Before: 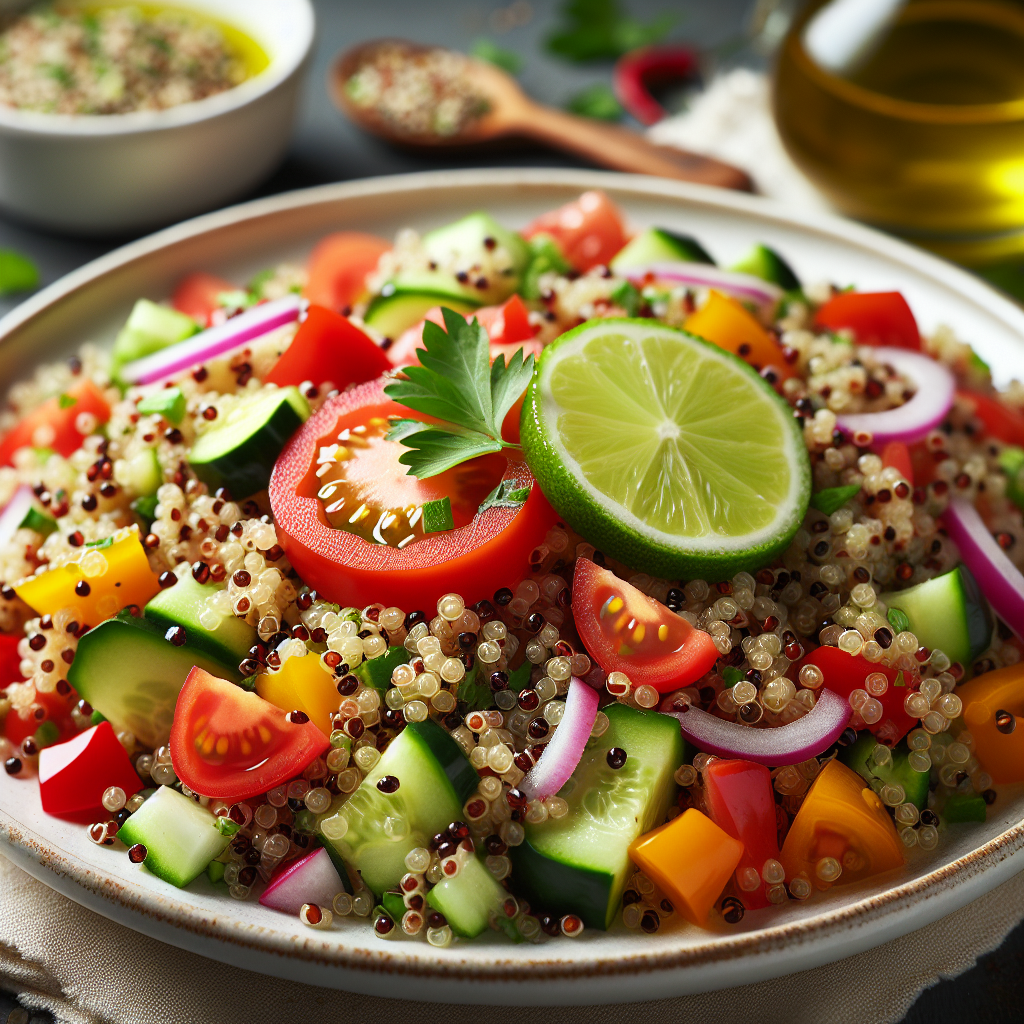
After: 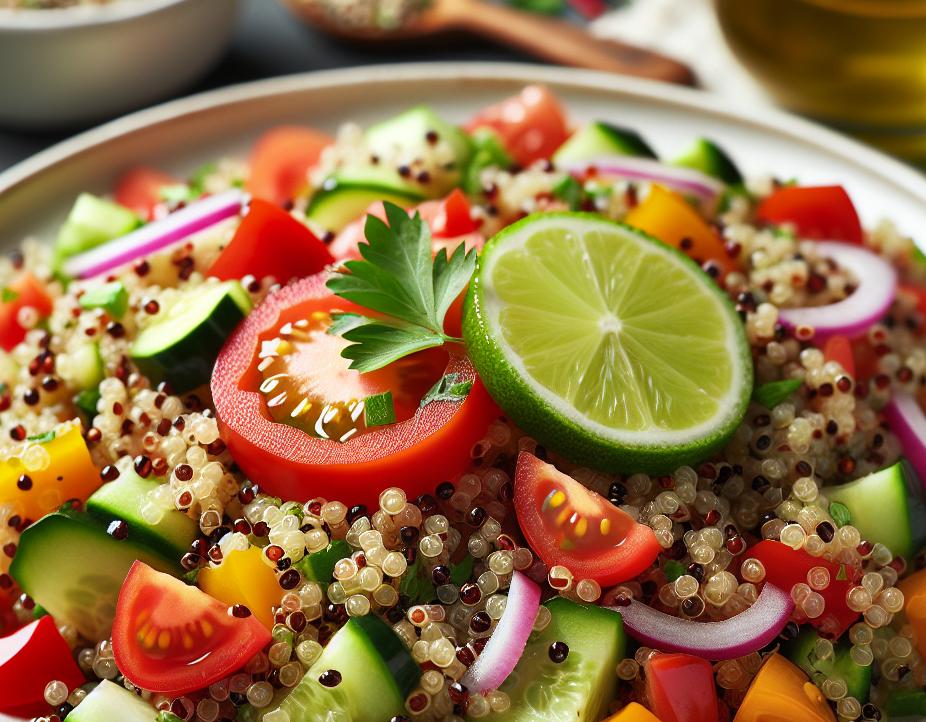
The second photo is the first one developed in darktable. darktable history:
crop: left 5.713%, top 10.437%, right 3.787%, bottom 18.979%
shadows and highlights: low approximation 0.01, soften with gaussian
